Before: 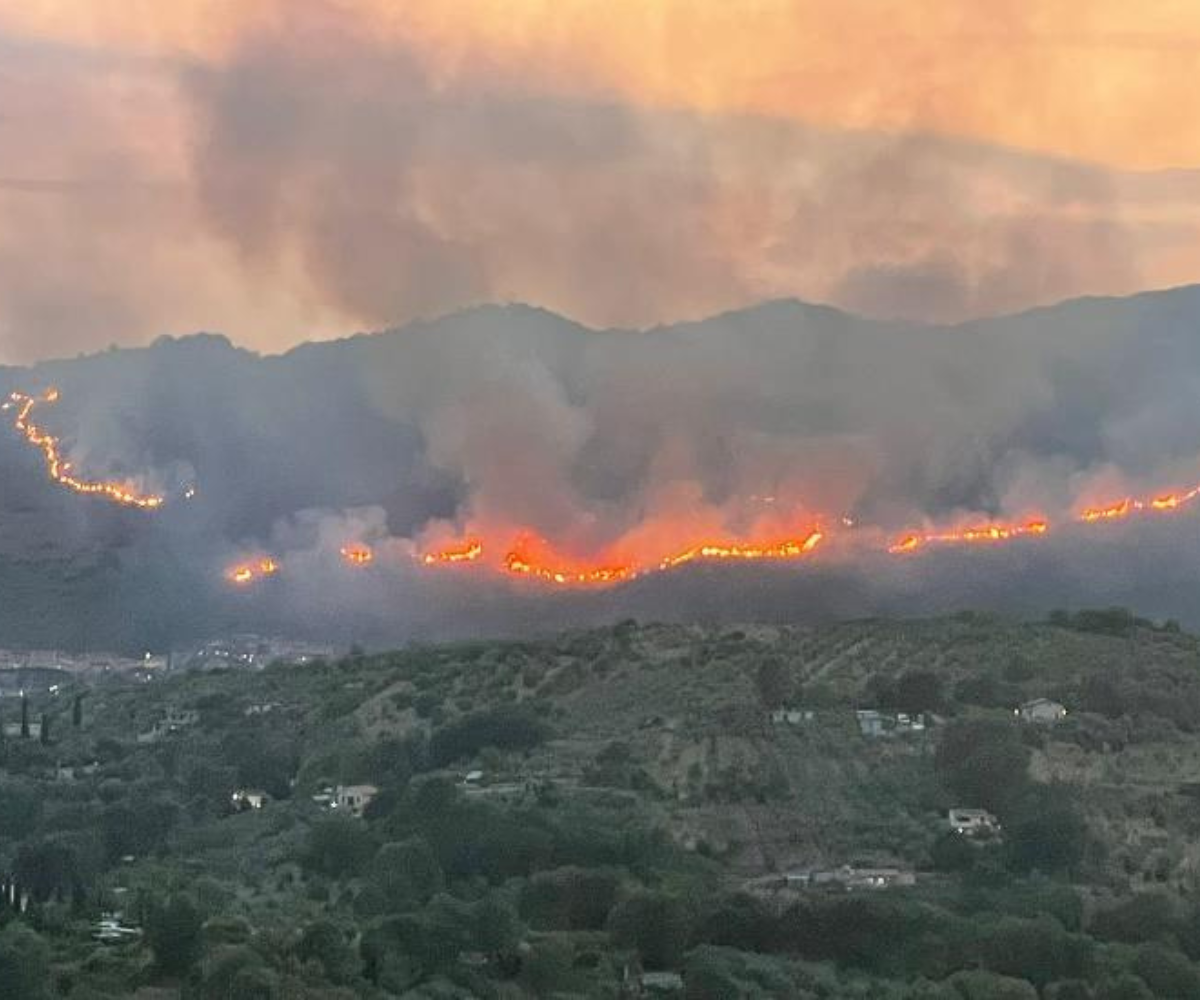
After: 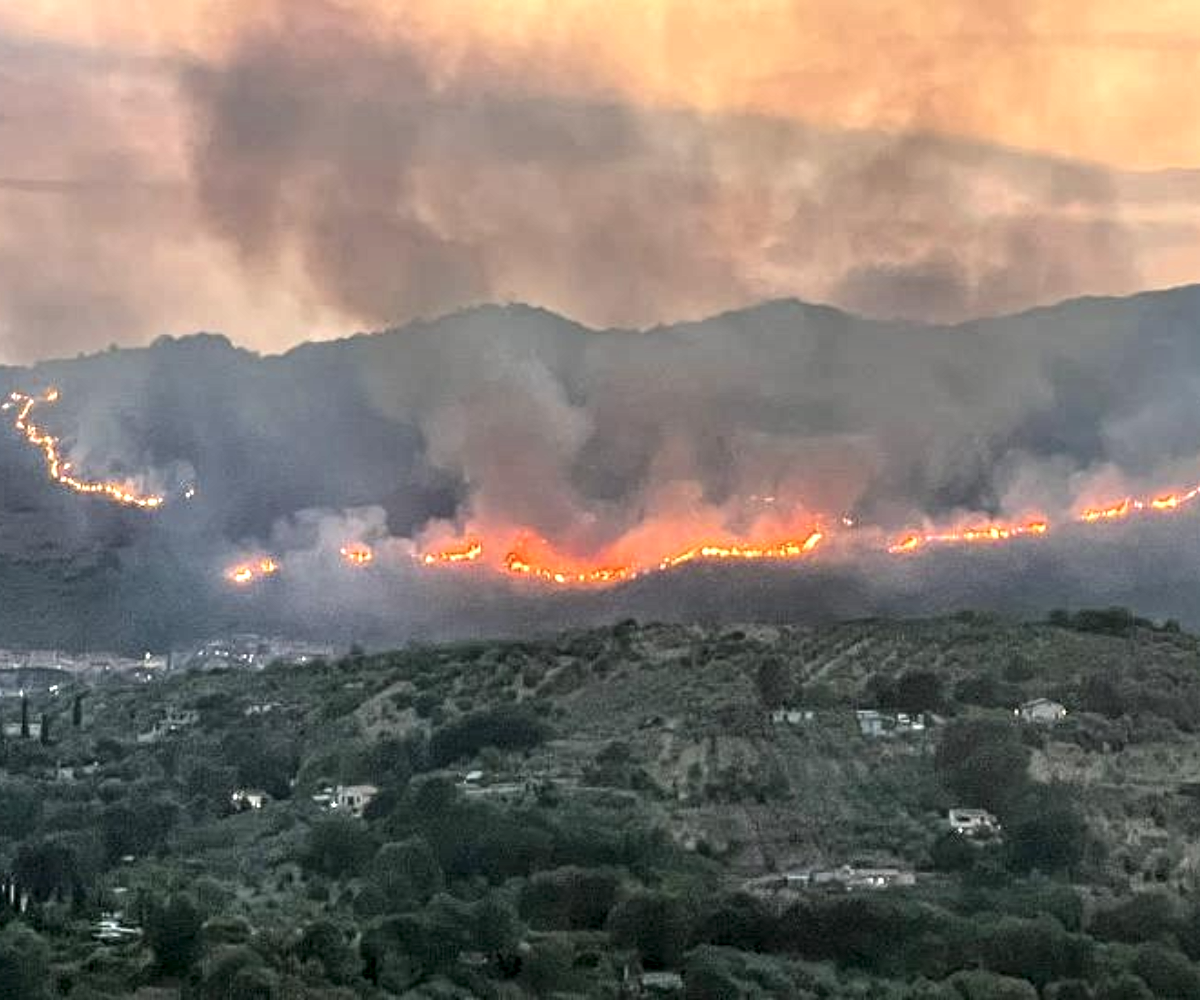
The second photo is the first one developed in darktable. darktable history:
local contrast: highlights 19%, detail 188%
